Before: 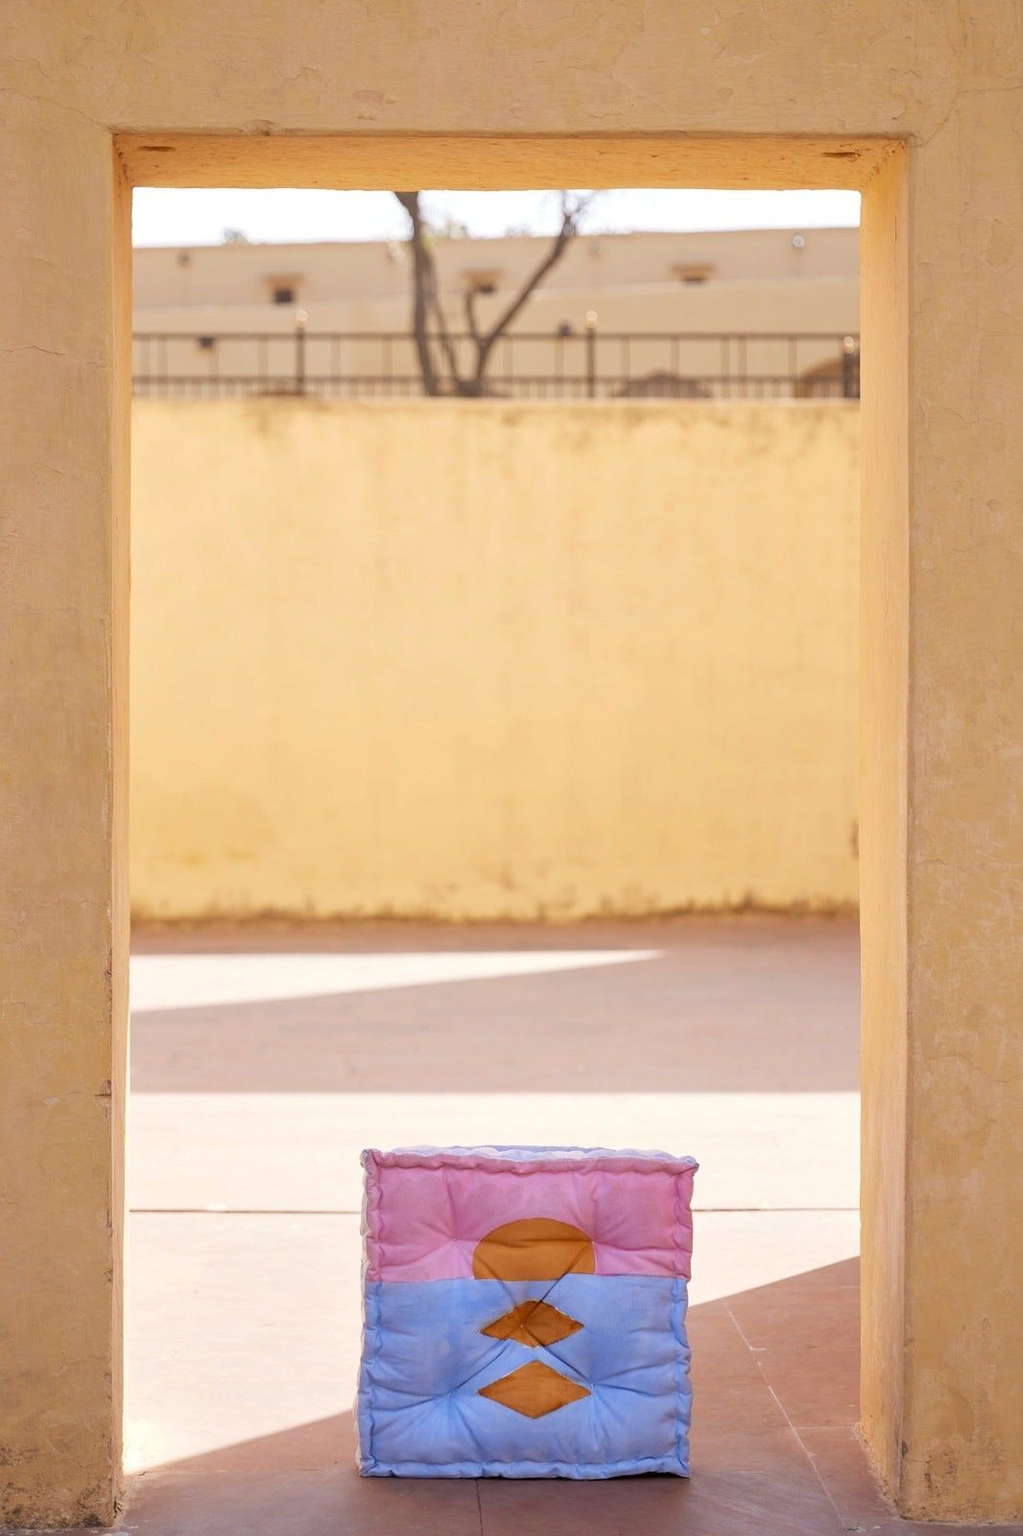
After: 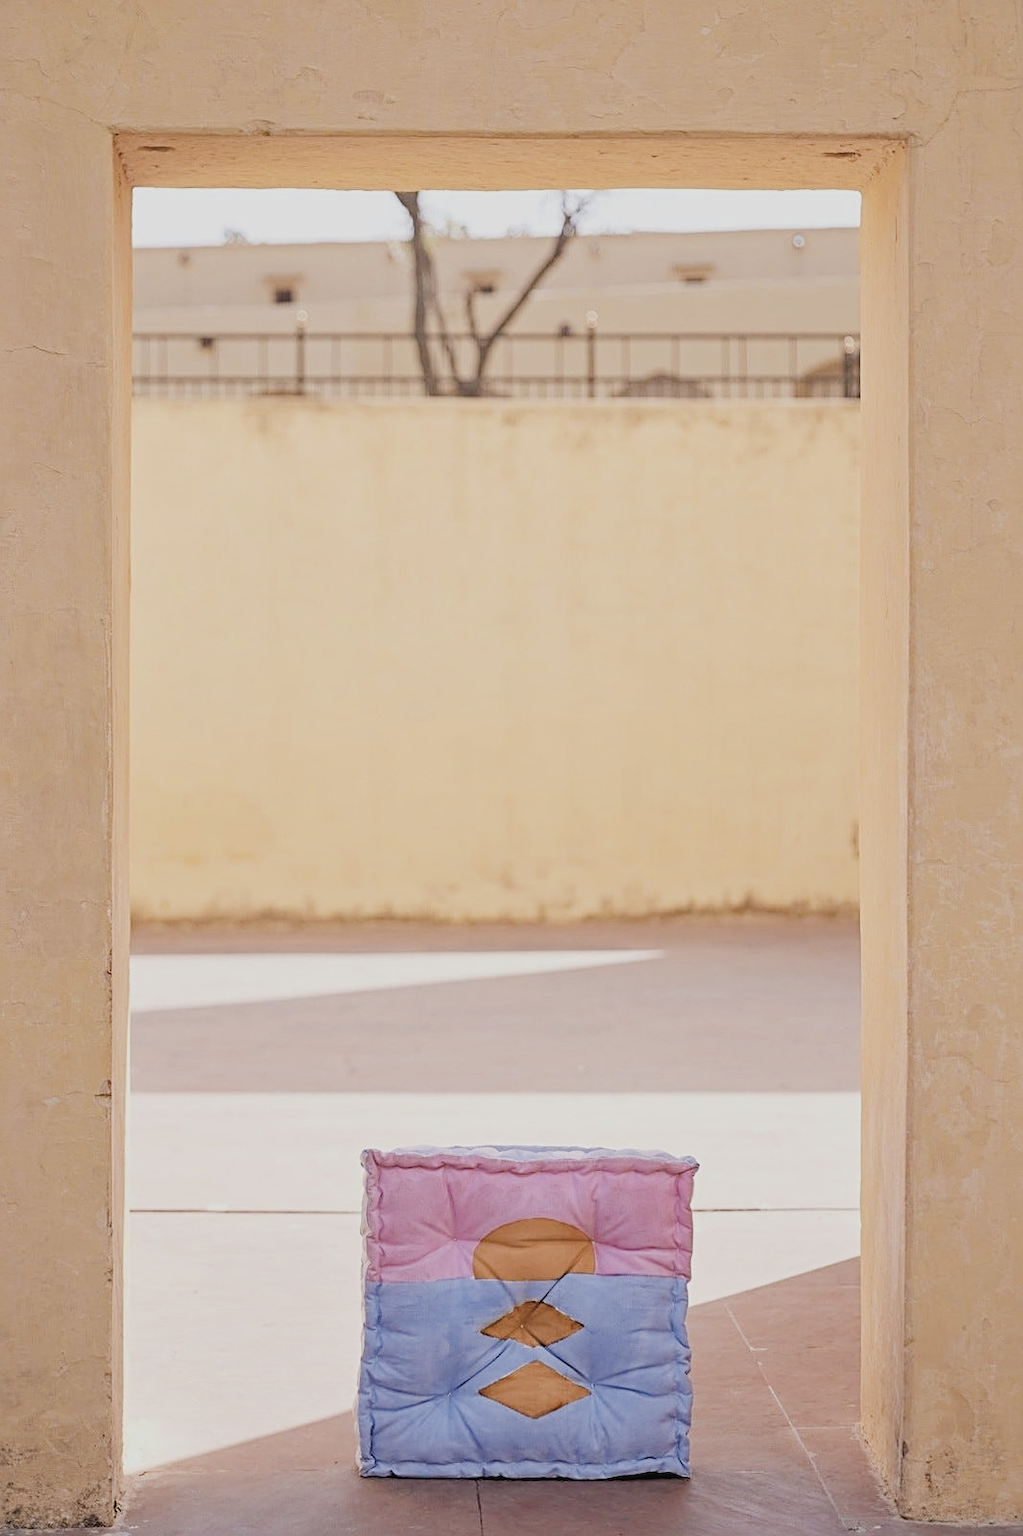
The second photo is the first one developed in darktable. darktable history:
sharpen: radius 2.767
filmic rgb: black relative exposure -7.32 EV, white relative exposure 5.09 EV, hardness 3.2
exposure: black level correction 0, exposure 0.6 EV, compensate exposure bias true, compensate highlight preservation false
haze removal: strength 0.29, distance 0.25, compatibility mode true, adaptive false
contrast brightness saturation: contrast -0.05, saturation -0.41
